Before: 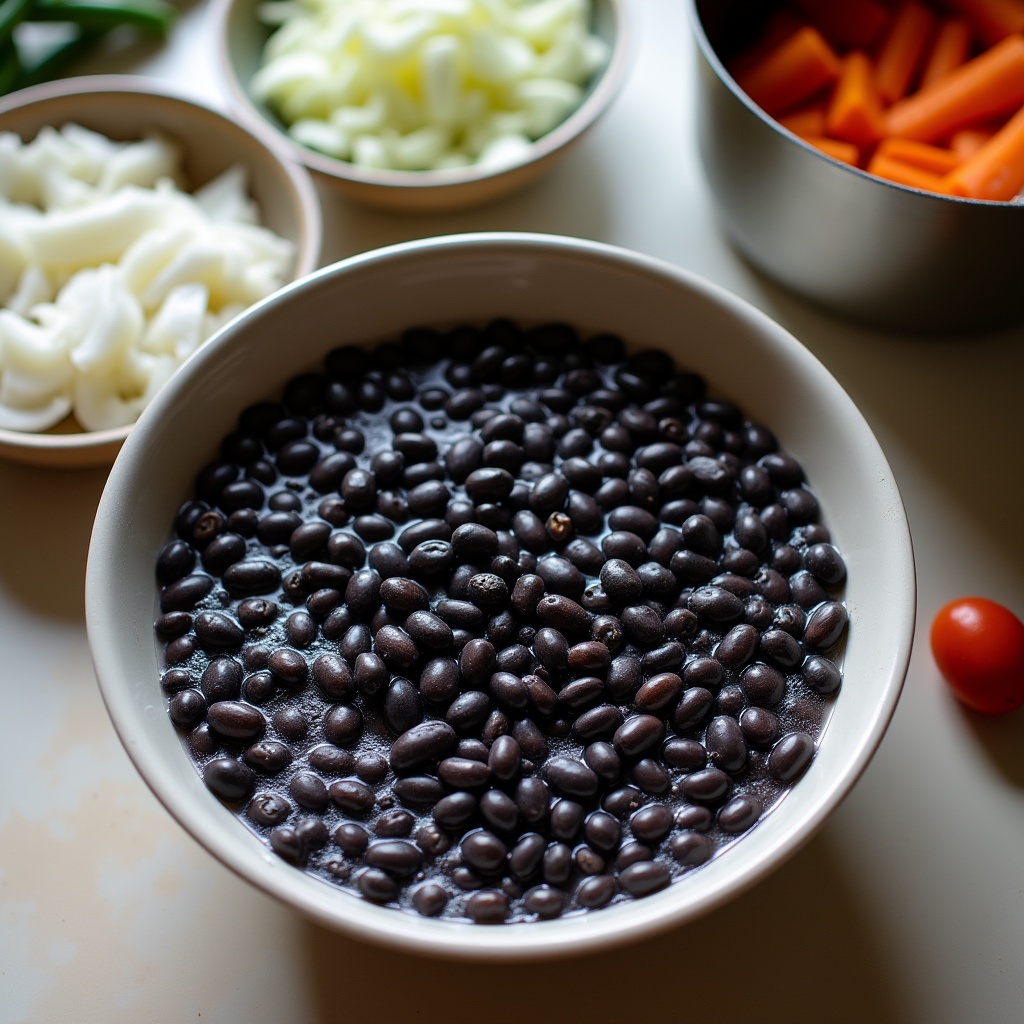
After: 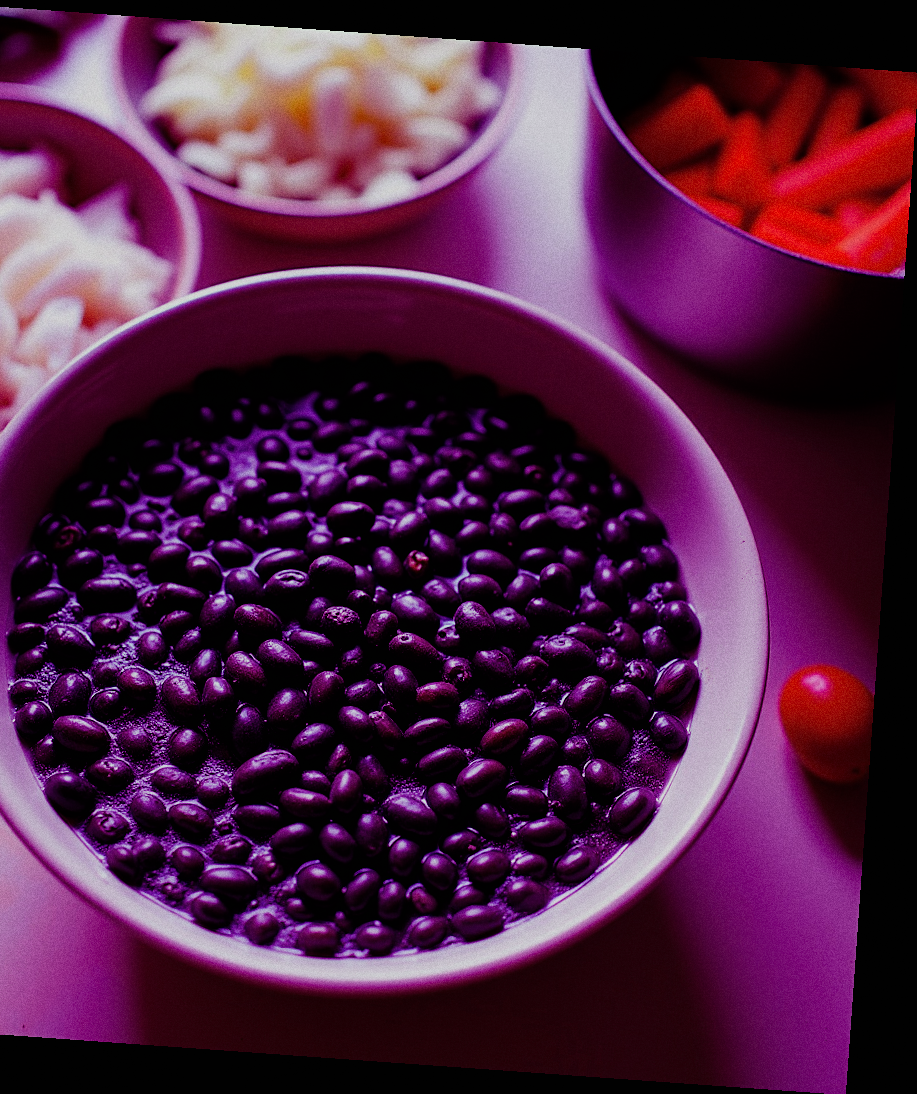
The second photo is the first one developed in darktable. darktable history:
shadows and highlights: shadows 25, highlights -25
filmic rgb: black relative exposure -7.65 EV, white relative exposure 4.56 EV, hardness 3.61
rotate and perspective: rotation 4.1°, automatic cropping off
crop: left 16.145%
grain: coarseness 0.09 ISO
sharpen: amount 0.2
color balance: mode lift, gamma, gain (sRGB), lift [1, 1, 0.101, 1]
